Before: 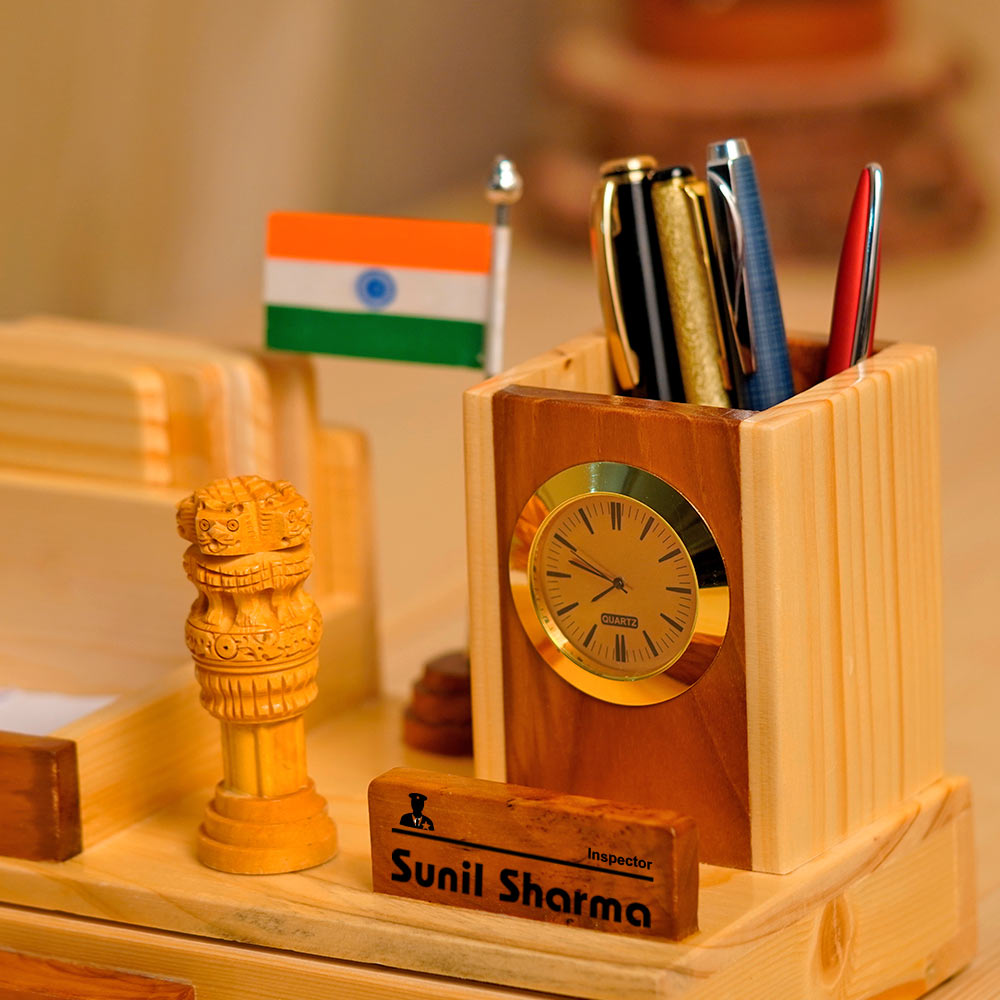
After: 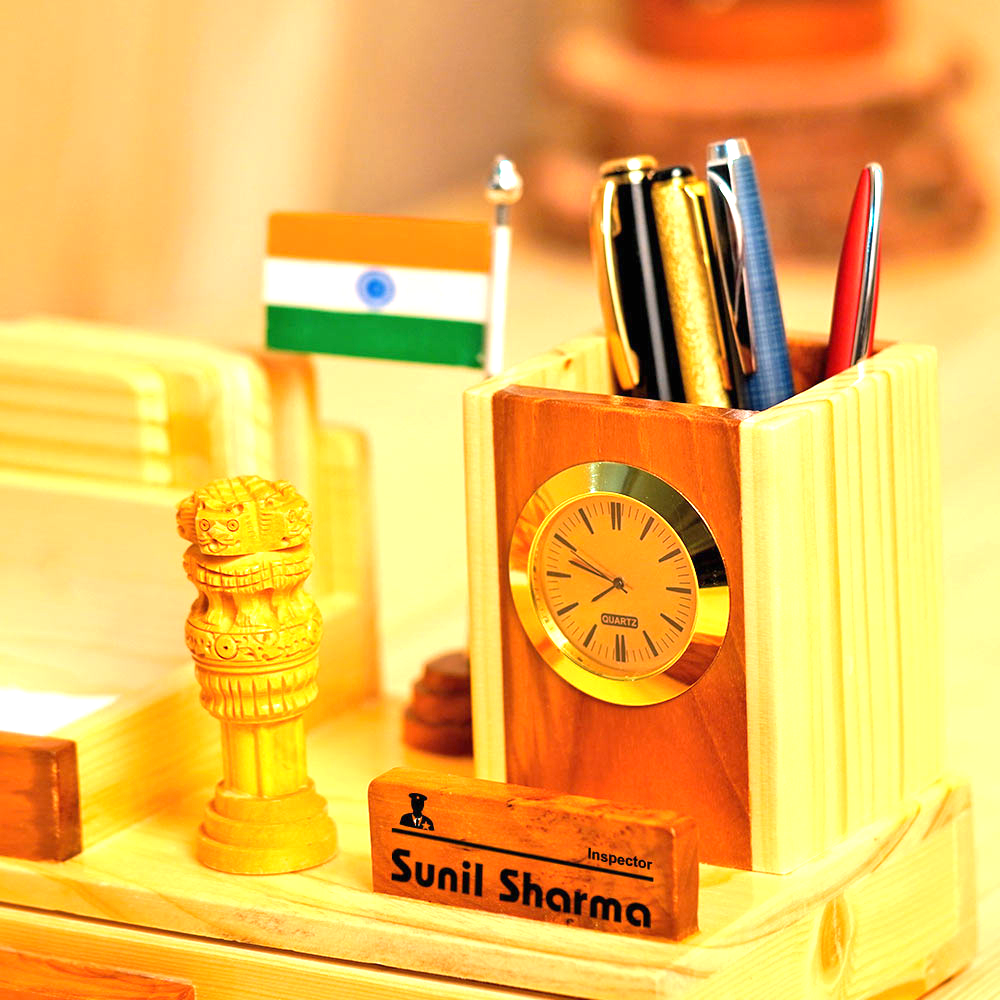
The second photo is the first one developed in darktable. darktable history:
rotate and perspective: crop left 0, crop top 0
exposure: black level correction 0, exposure 1.45 EV, compensate exposure bias true, compensate highlight preservation false
